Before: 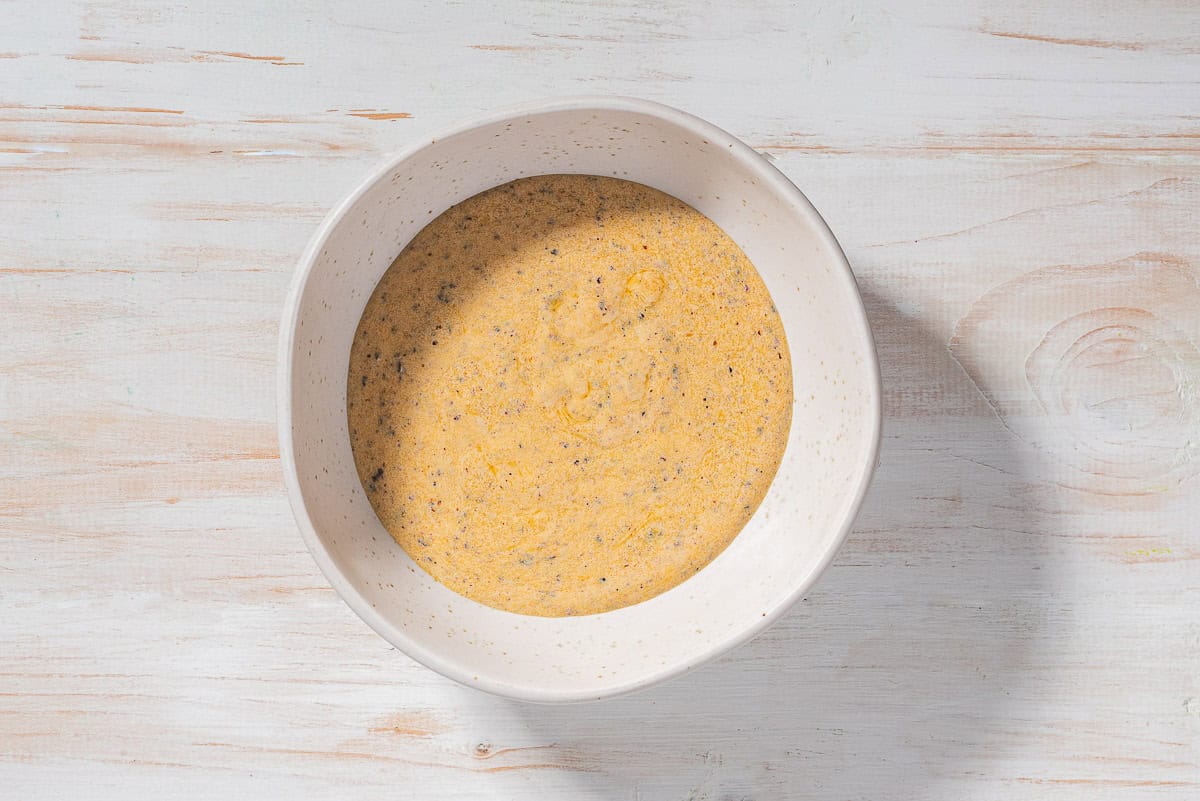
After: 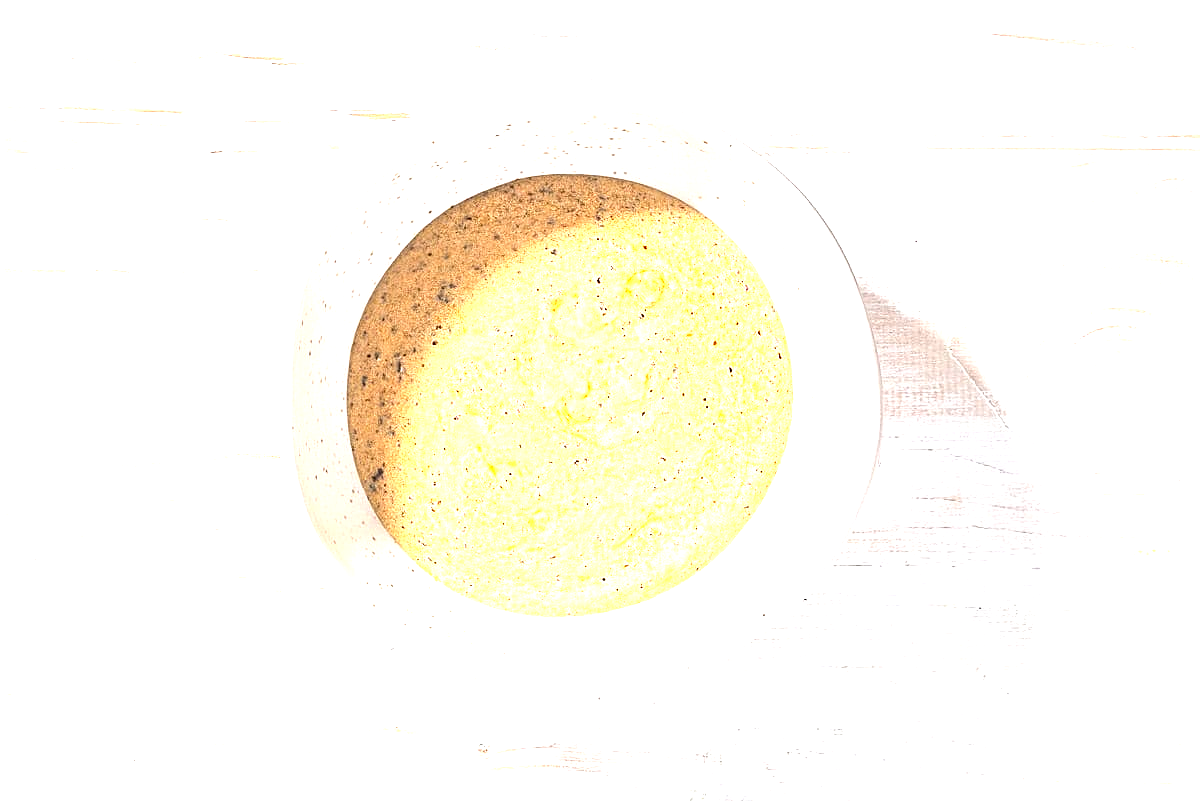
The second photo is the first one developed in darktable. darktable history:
exposure: black level correction 0, exposure 1.676 EV, compensate exposure bias true, compensate highlight preservation false
sharpen: on, module defaults
